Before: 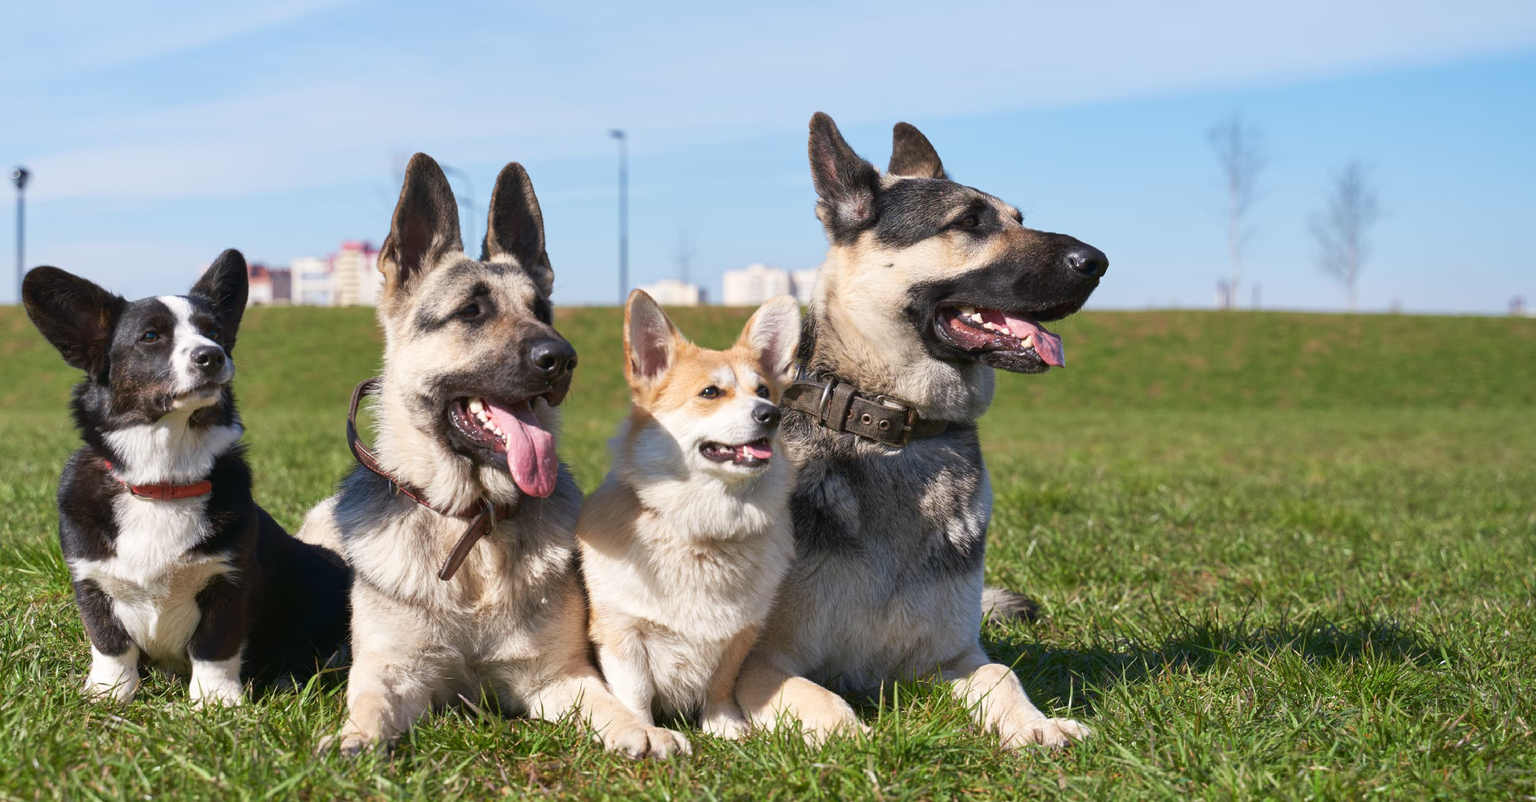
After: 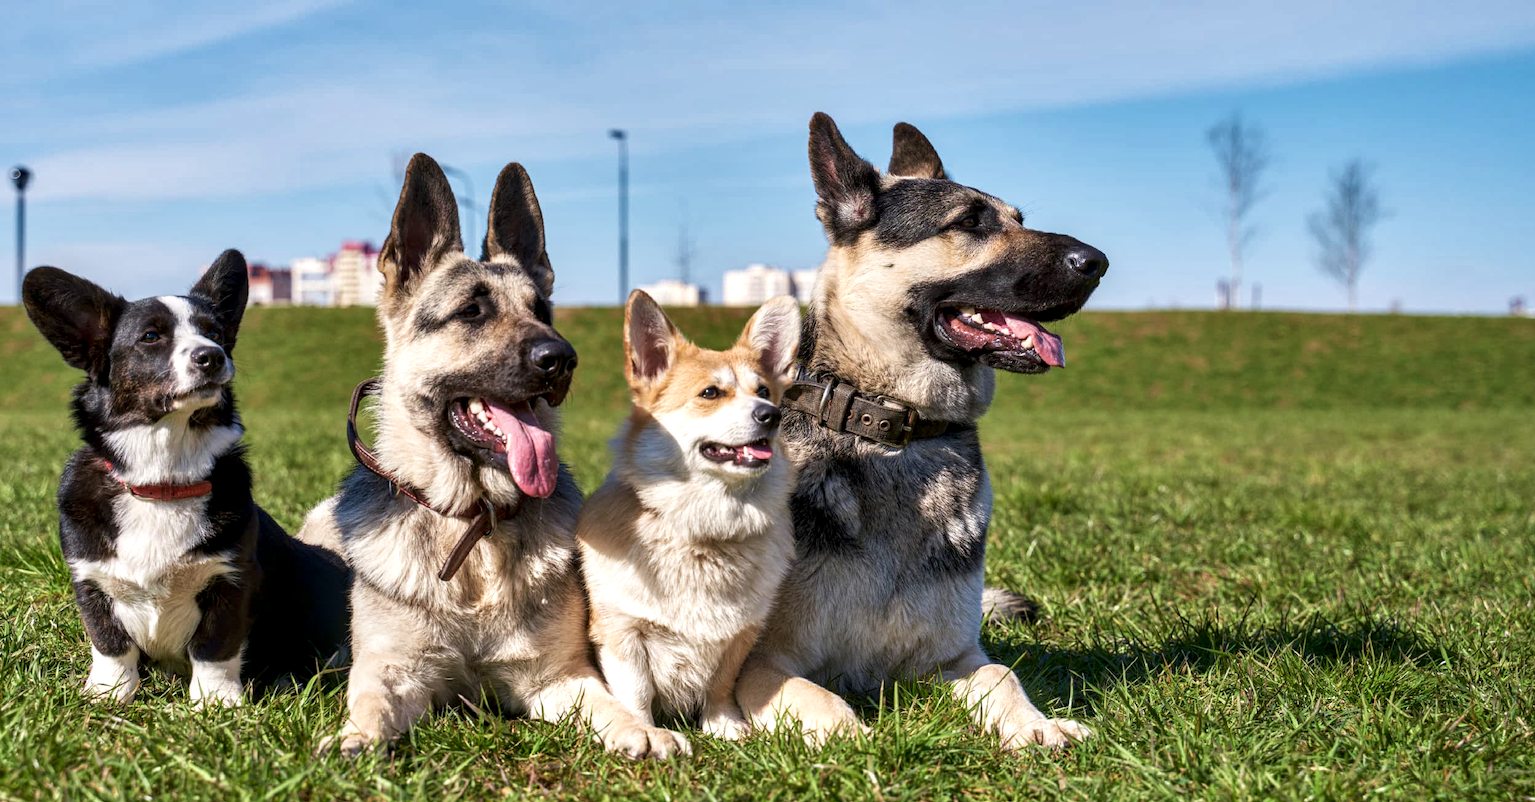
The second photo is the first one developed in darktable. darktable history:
local contrast: detail 154%
shadows and highlights: soften with gaussian
velvia: on, module defaults
